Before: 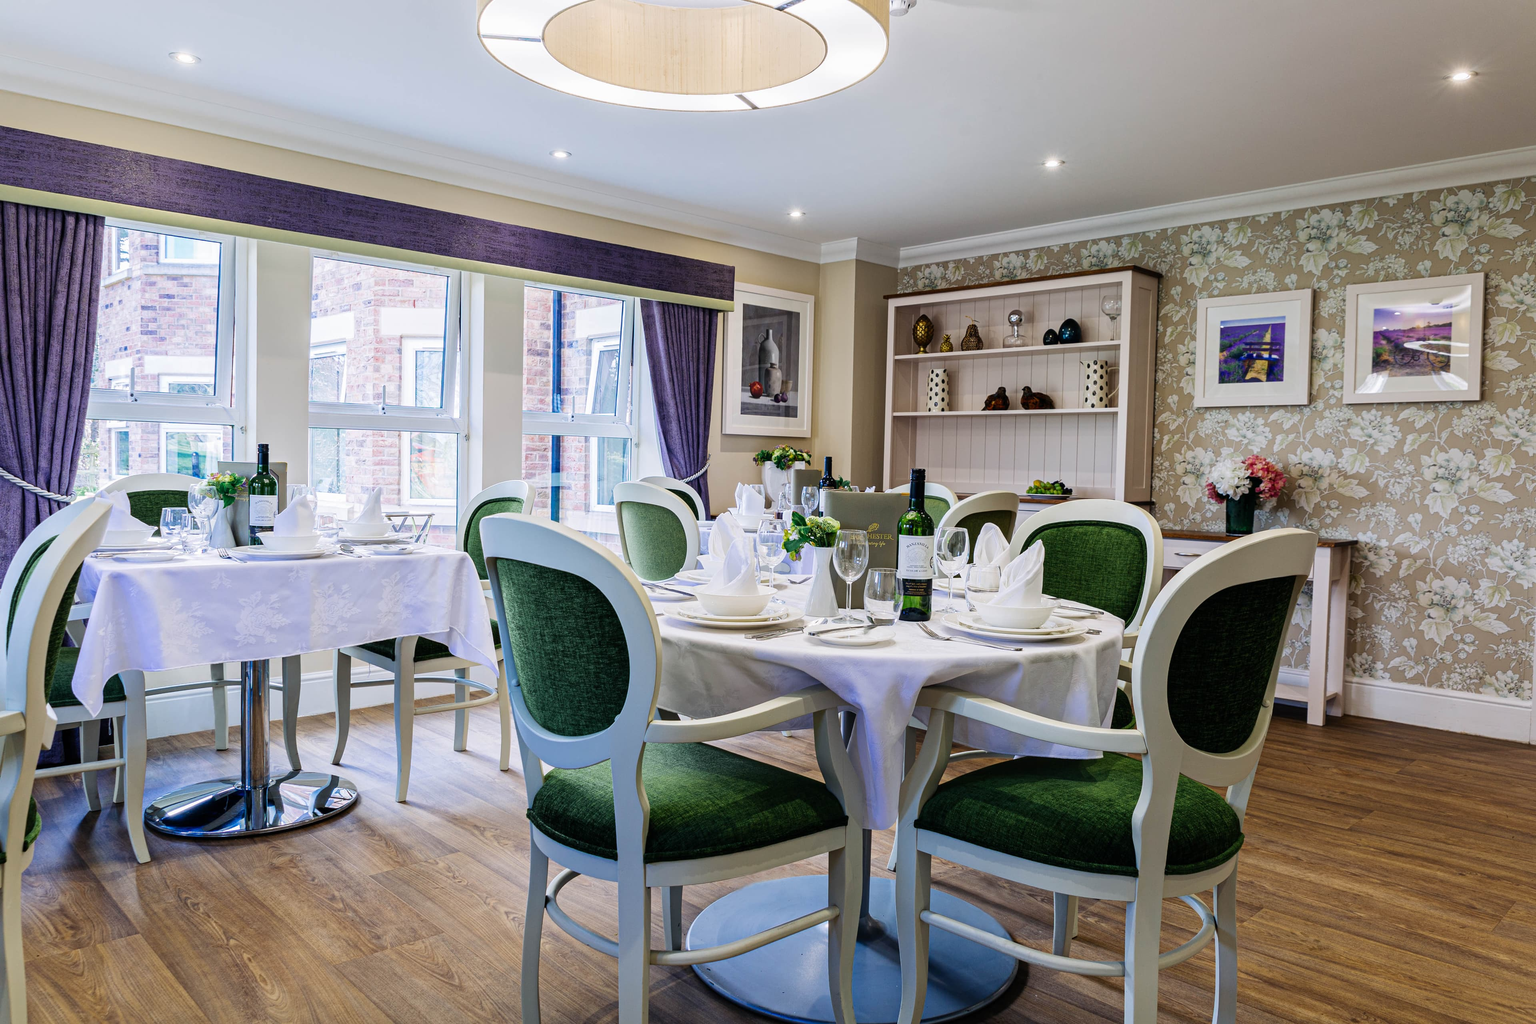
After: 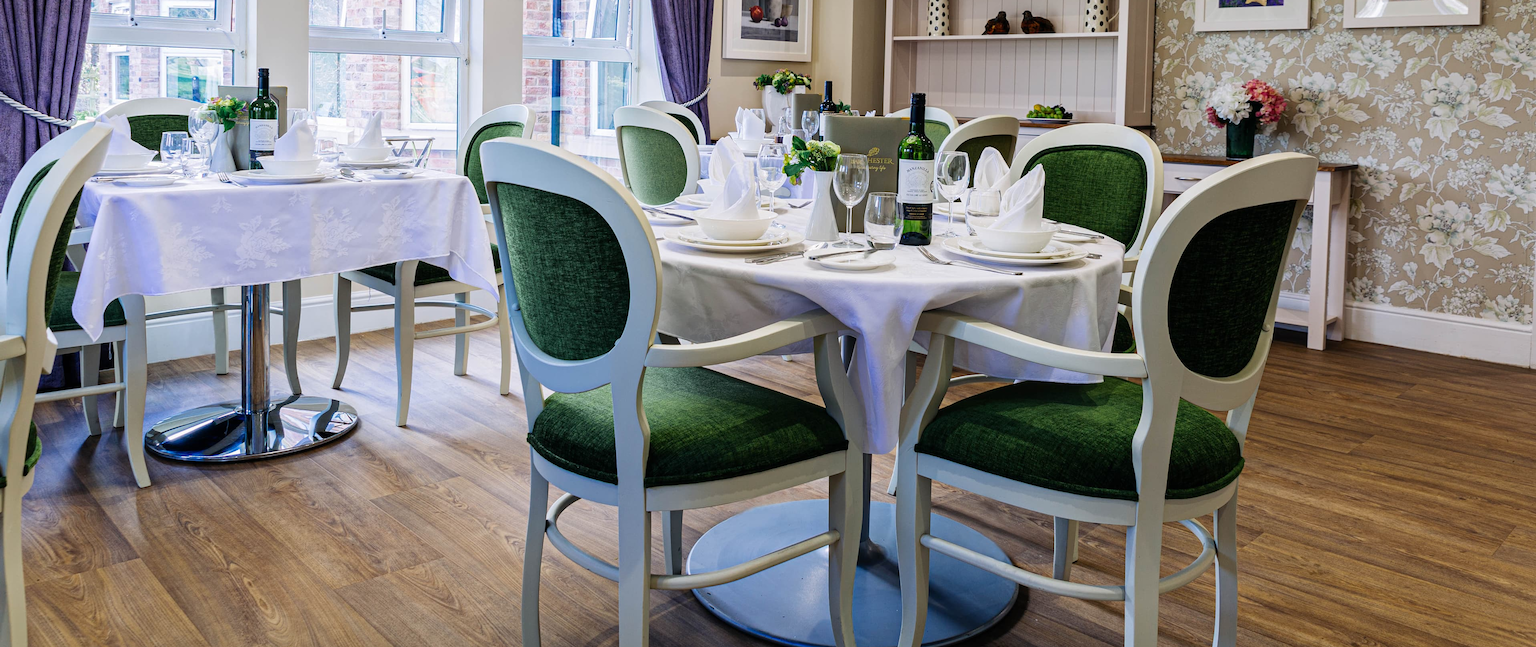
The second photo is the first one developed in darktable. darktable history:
crop and rotate: top 36.728%
